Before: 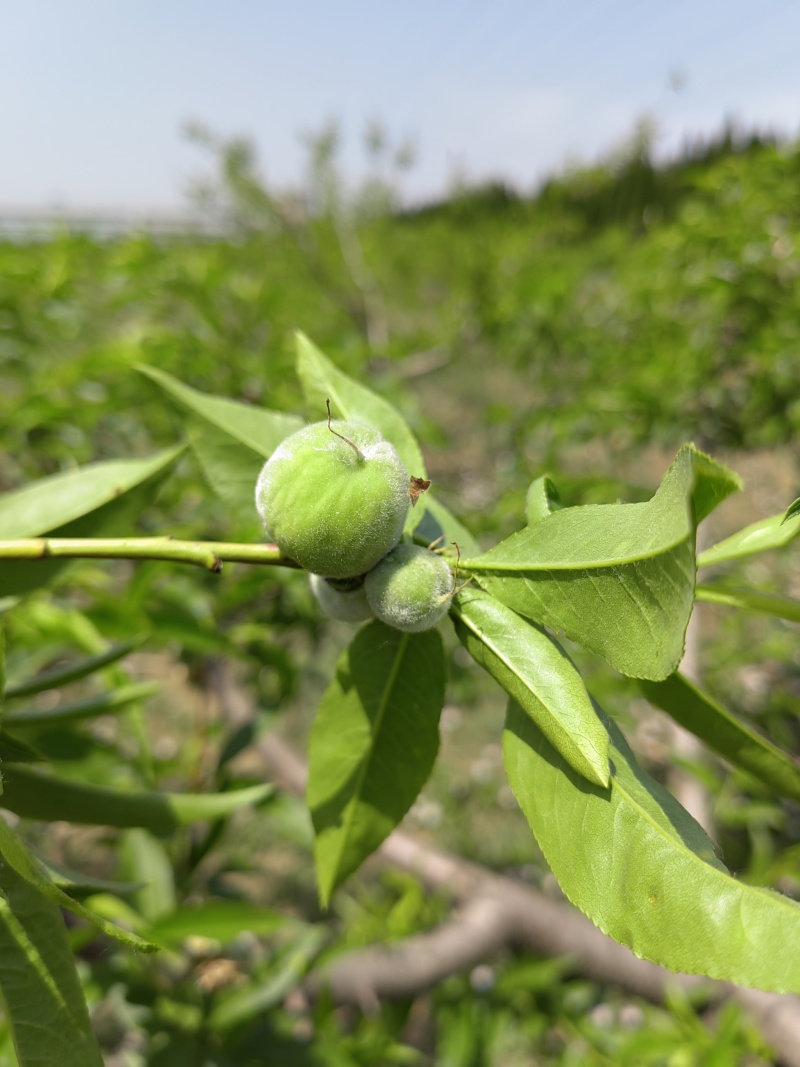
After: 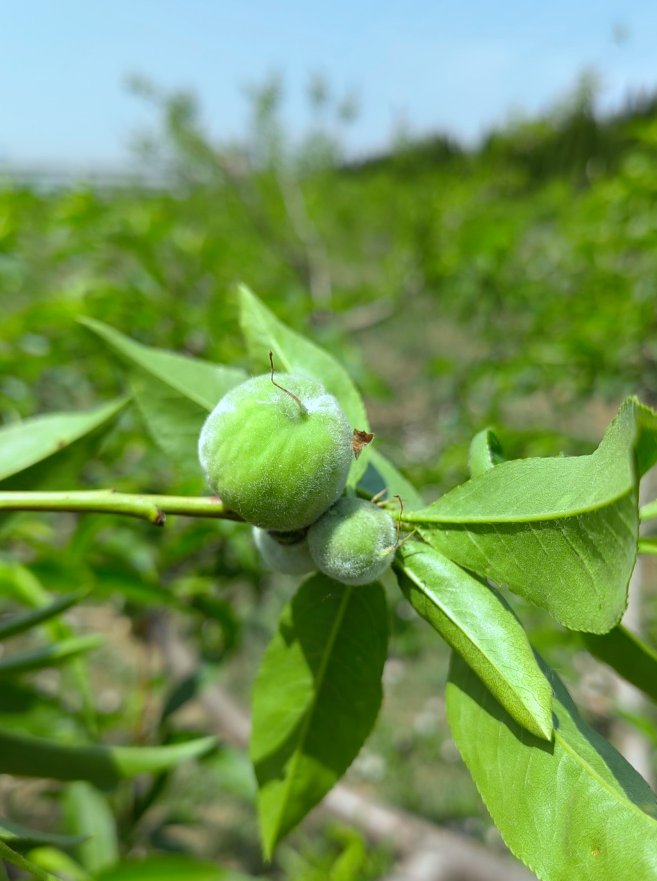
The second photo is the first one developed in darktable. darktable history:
crop and rotate: left 7.165%, top 4.46%, right 10.605%, bottom 12.939%
color correction: highlights a* -10.28, highlights b* -10.37
exposure: compensate highlight preservation false
